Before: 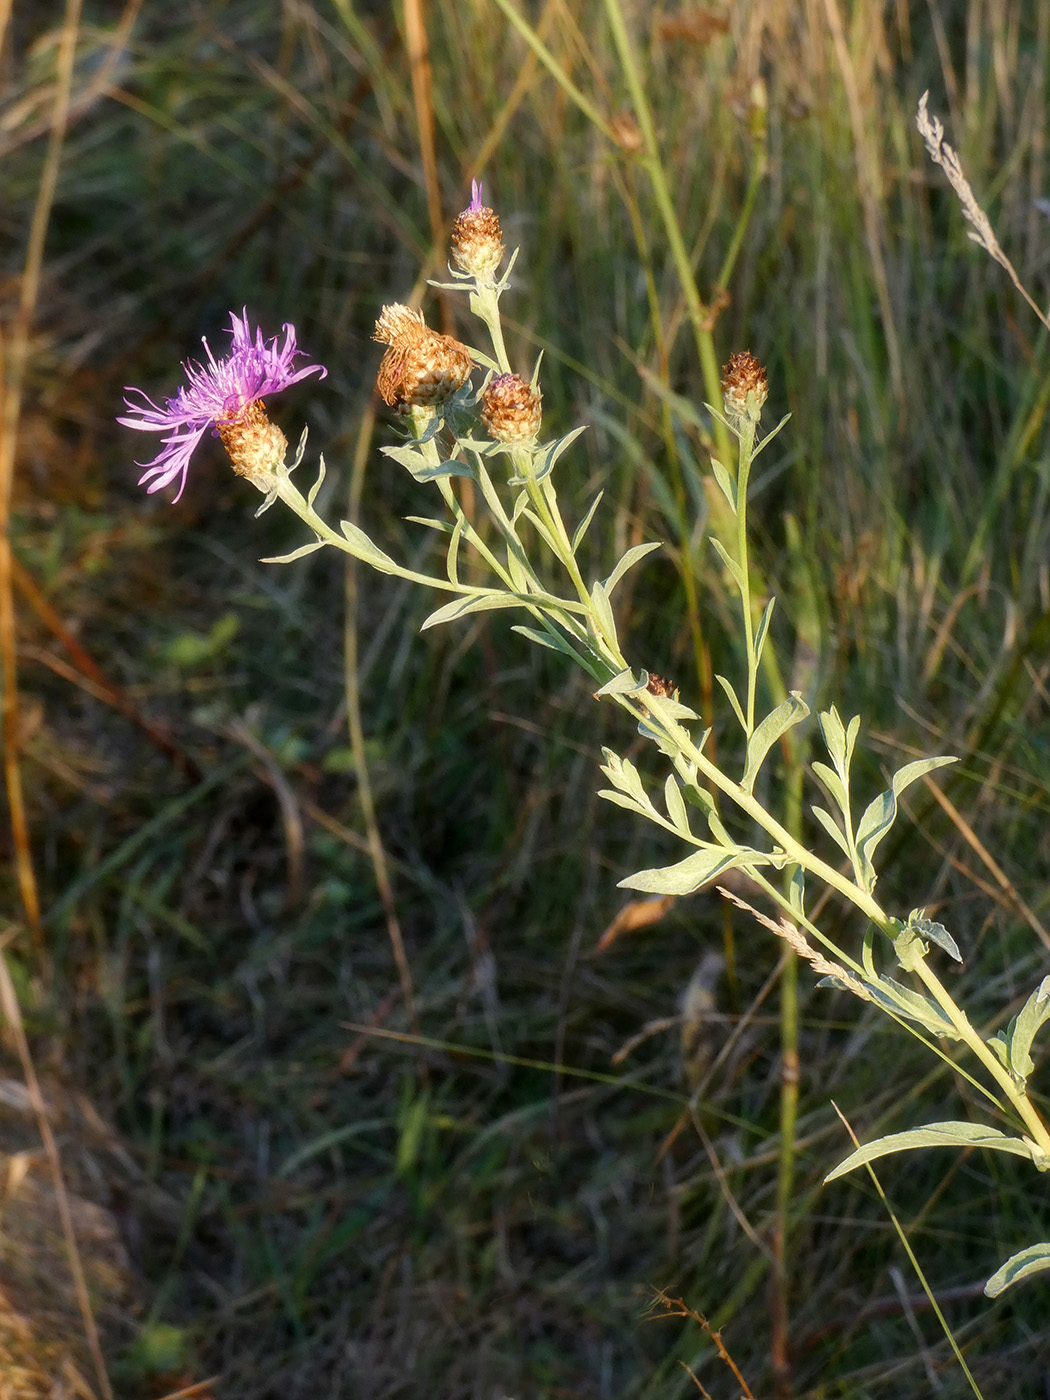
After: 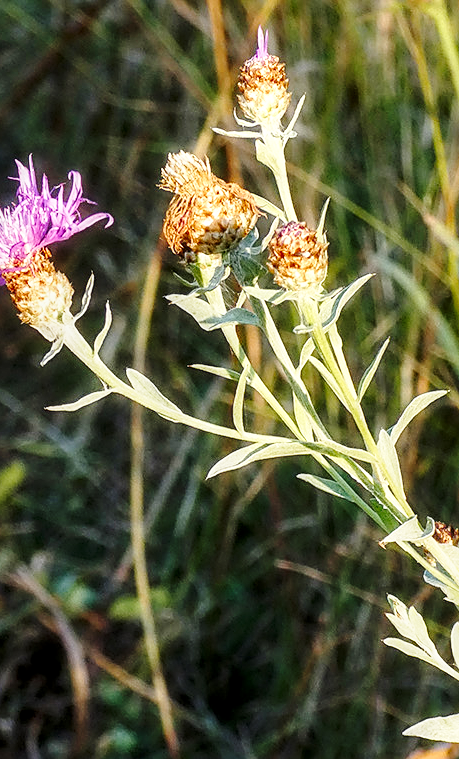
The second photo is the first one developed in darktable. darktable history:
crop: left 20.389%, top 10.903%, right 35.822%, bottom 34.815%
exposure: compensate exposure bias true, compensate highlight preservation false
sharpen: on, module defaults
base curve: curves: ch0 [(0, 0) (0.028, 0.03) (0.121, 0.232) (0.46, 0.748) (0.859, 0.968) (1, 1)], preserve colors none
local contrast: detail 130%
